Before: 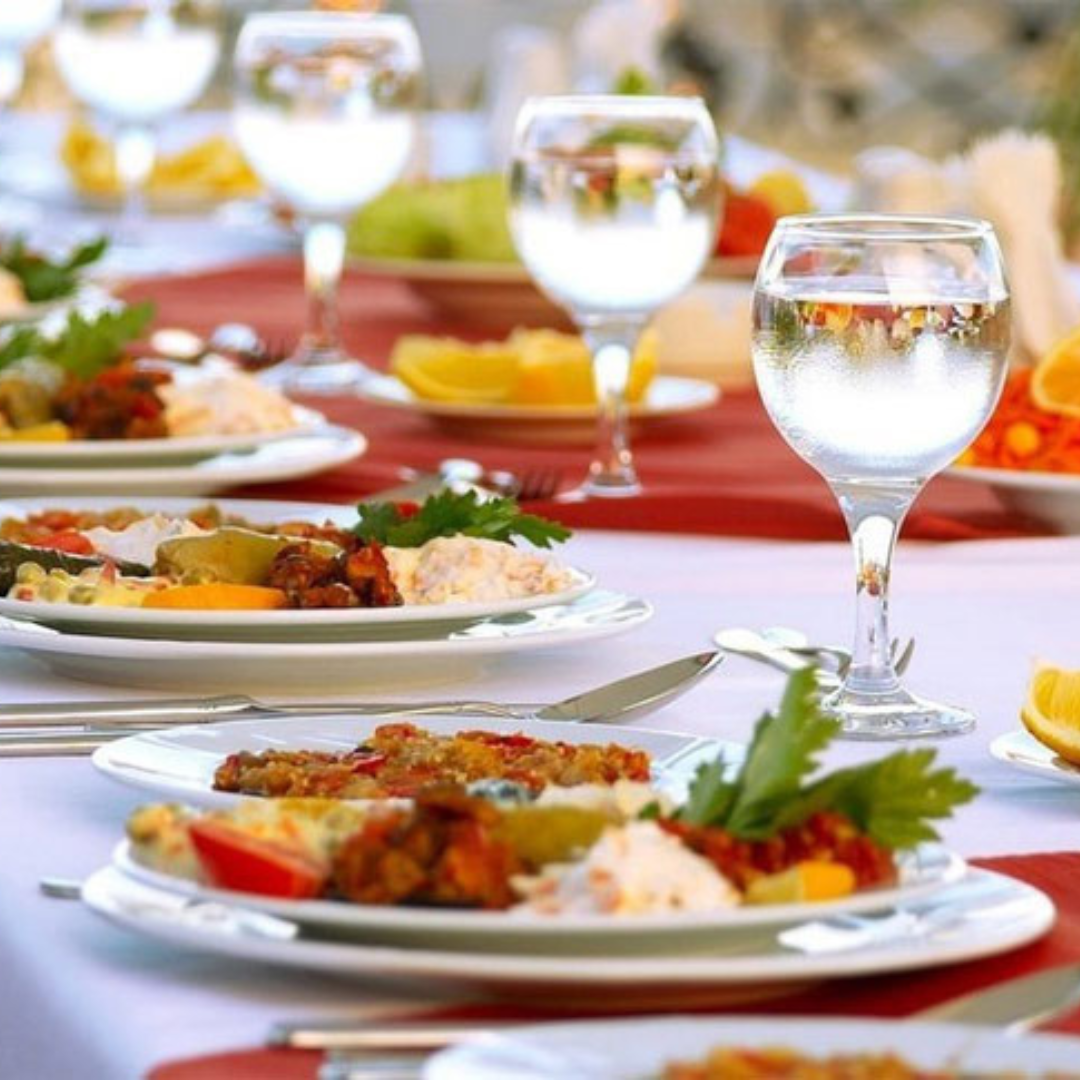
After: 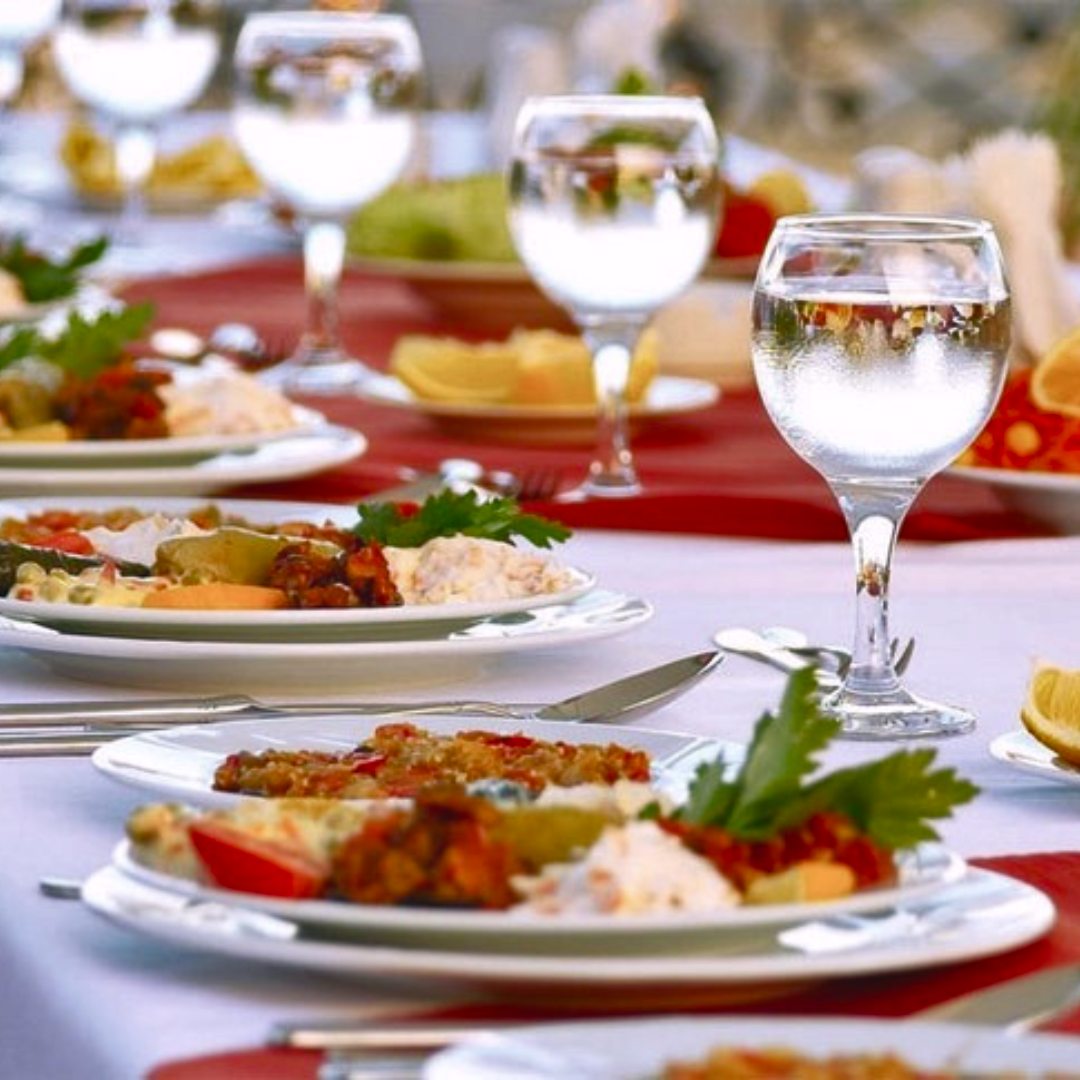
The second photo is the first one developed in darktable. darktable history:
shadows and highlights: radius 118.69, shadows 42.21, highlights -61.56, soften with gaussian
color balance rgb: shadows lift › chroma 2%, shadows lift › hue 250°, power › hue 326.4°, highlights gain › chroma 2%, highlights gain › hue 64.8°, global offset › luminance 0.5%, global offset › hue 58.8°, perceptual saturation grading › highlights -25%, perceptual saturation grading › shadows 30%, global vibrance 15%
white balance: red 0.984, blue 1.059
